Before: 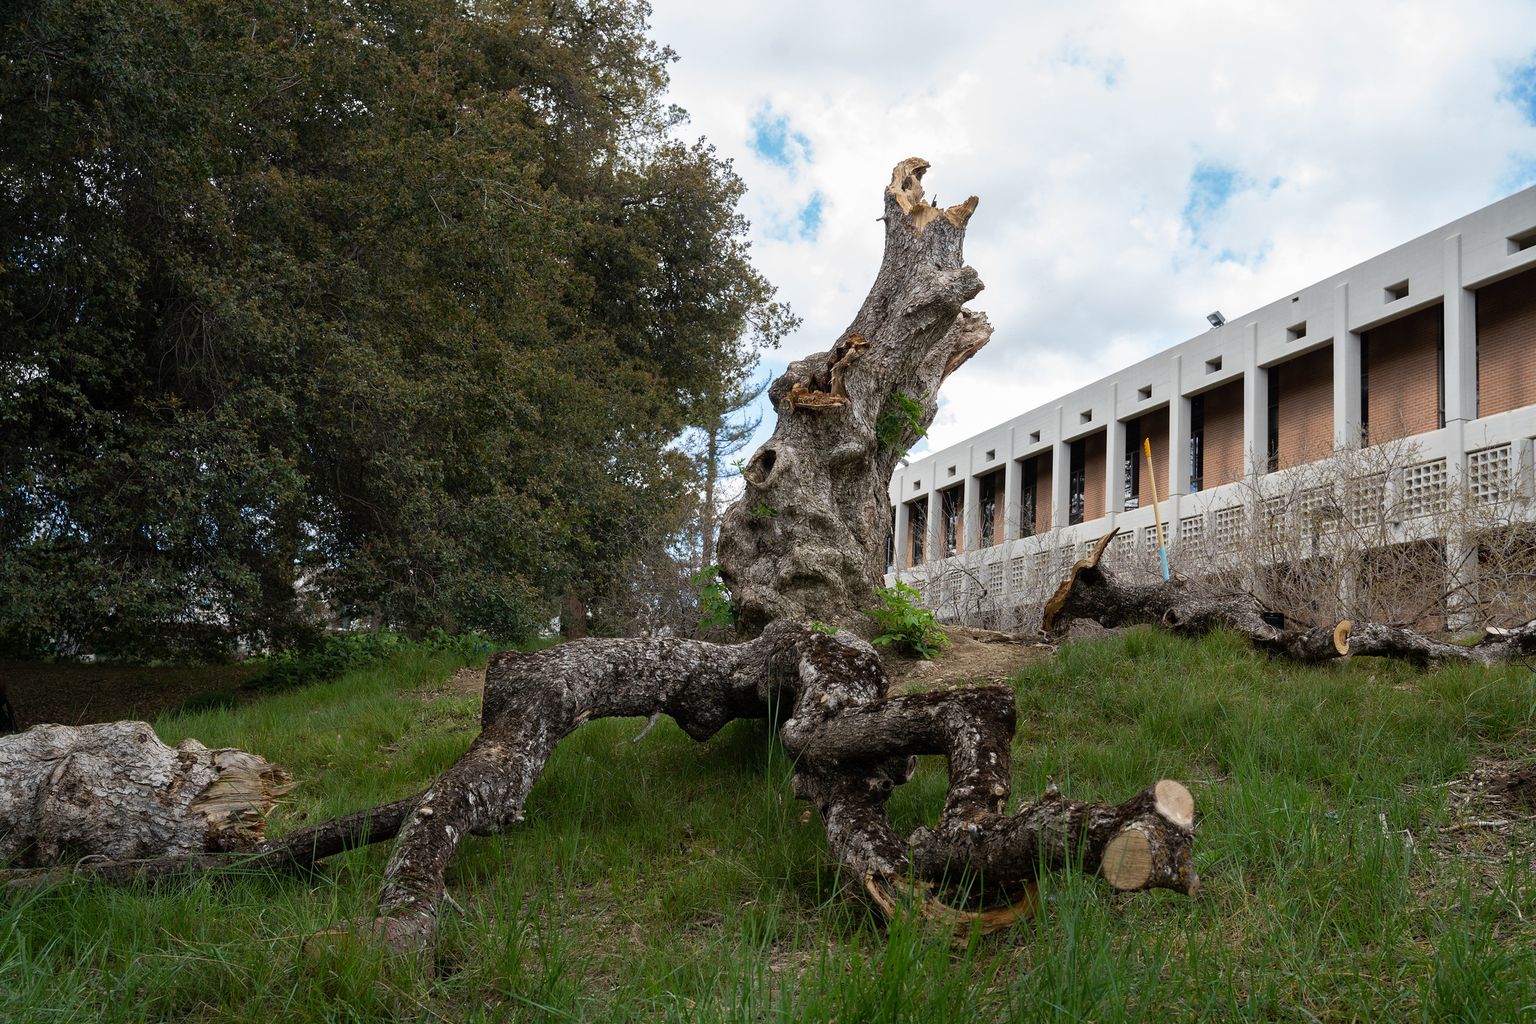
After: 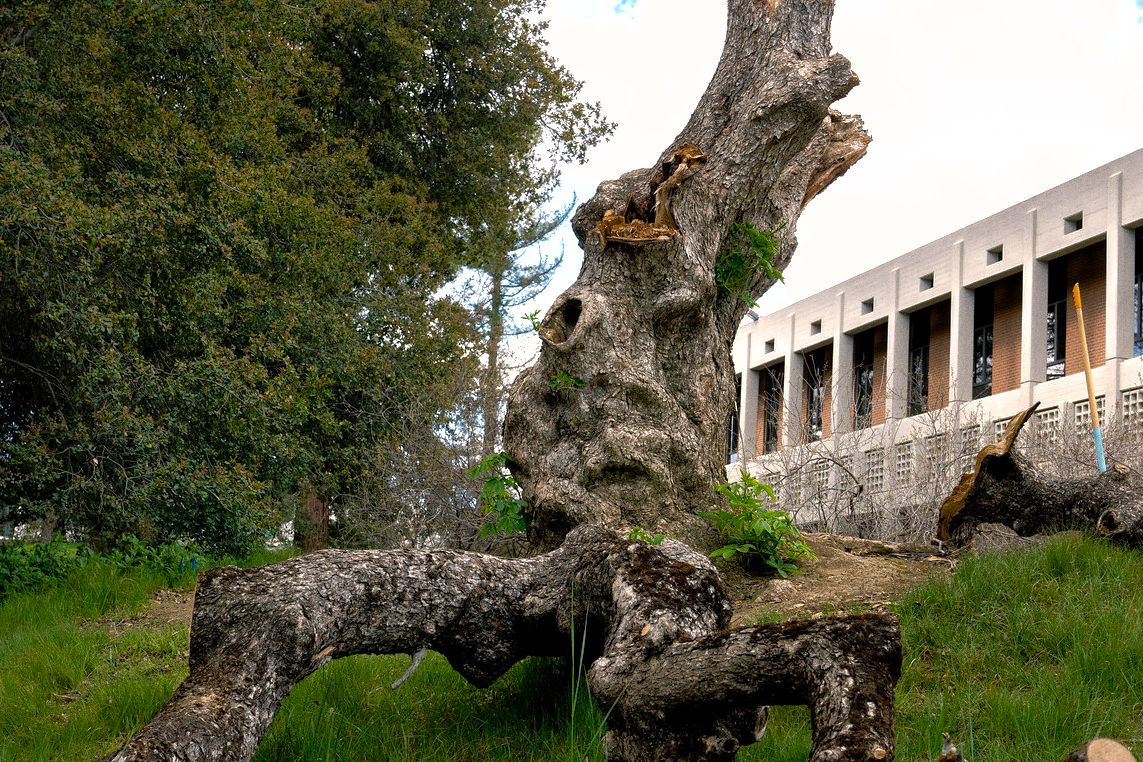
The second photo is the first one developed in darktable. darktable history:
shadows and highlights: on, module defaults
crop and rotate: left 22.13%, top 22.054%, right 22.026%, bottom 22.102%
grain: coarseness 0.09 ISO
color balance rgb: shadows lift › chroma 2%, shadows lift › hue 185.64°, power › luminance 1.48%, highlights gain › chroma 3%, highlights gain › hue 54.51°, global offset › luminance -0.4%, perceptual saturation grading › highlights -18.47%, perceptual saturation grading › mid-tones 6.62%, perceptual saturation grading › shadows 28.22%, perceptual brilliance grading › highlights 15.68%, perceptual brilliance grading › shadows -14.29%, global vibrance 25.96%, contrast 6.45%
